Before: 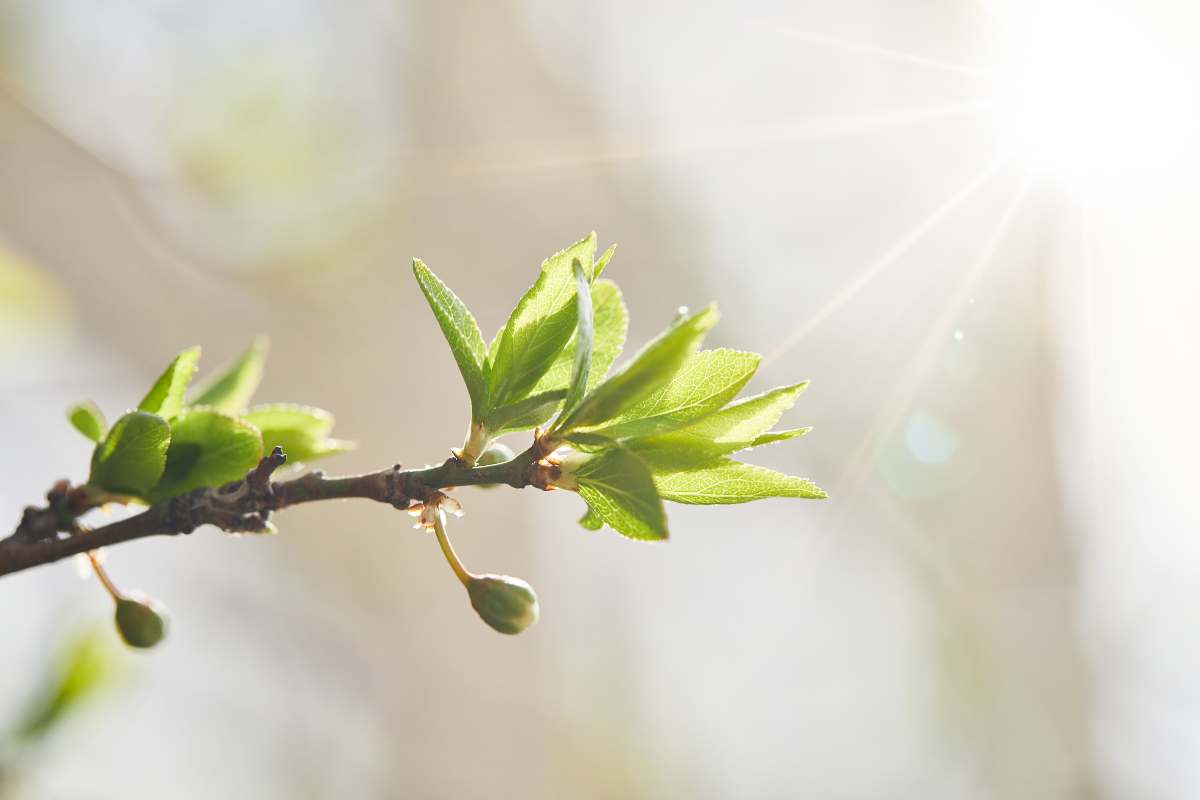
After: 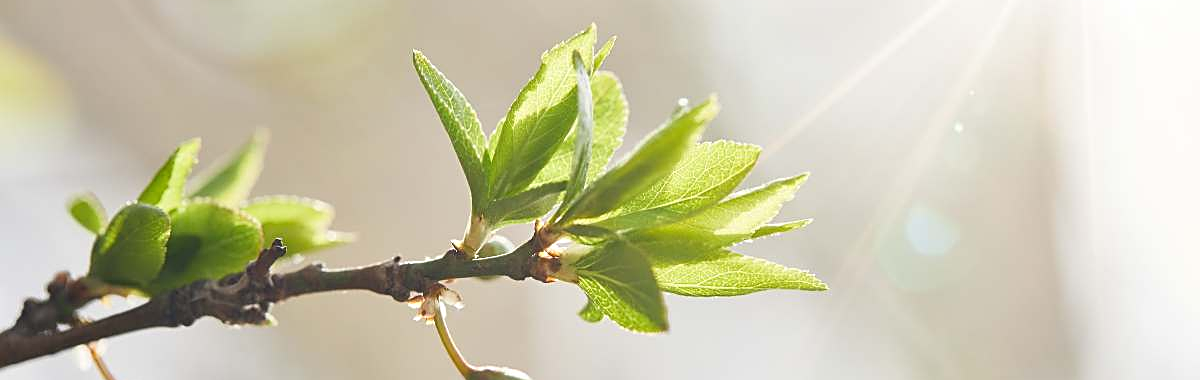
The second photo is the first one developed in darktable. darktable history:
sharpen: on, module defaults
crop and rotate: top 26.248%, bottom 26.236%
